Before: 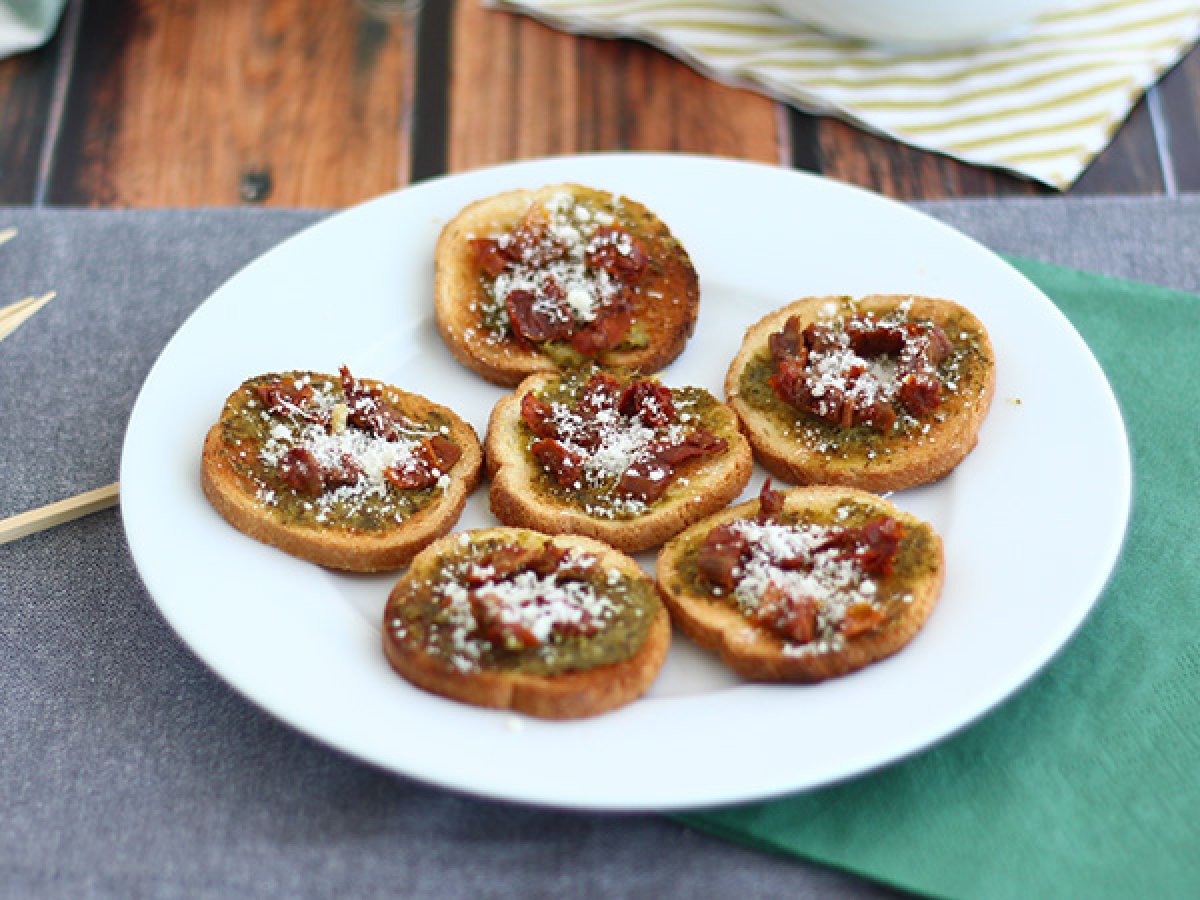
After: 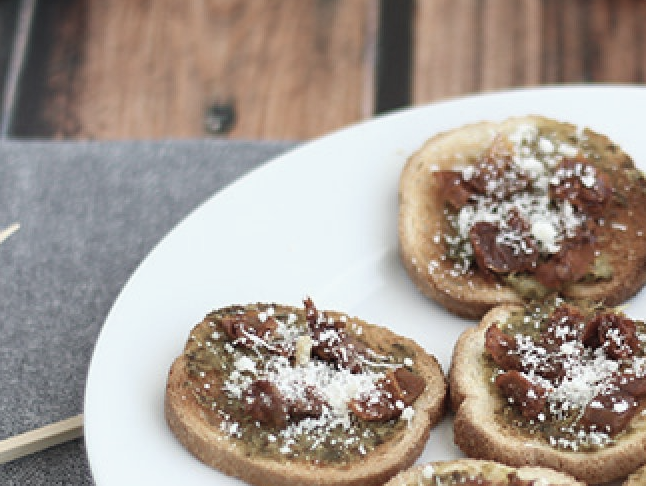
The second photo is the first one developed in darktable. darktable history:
color correction: highlights b* 0.037, saturation 0.51
local contrast: mode bilateral grid, contrast 100, coarseness 99, detail 89%, midtone range 0.2
crop and rotate: left 3.023%, top 7.649%, right 43.075%, bottom 38.248%
